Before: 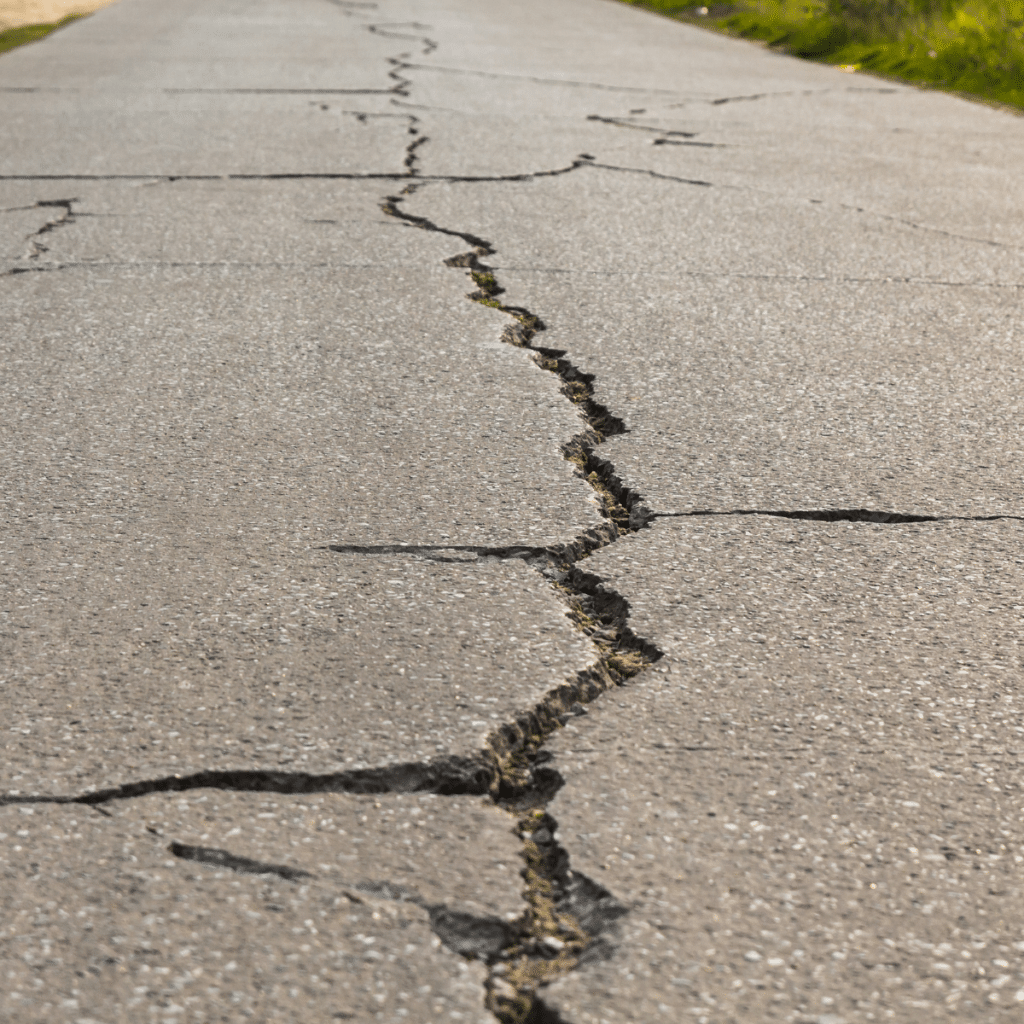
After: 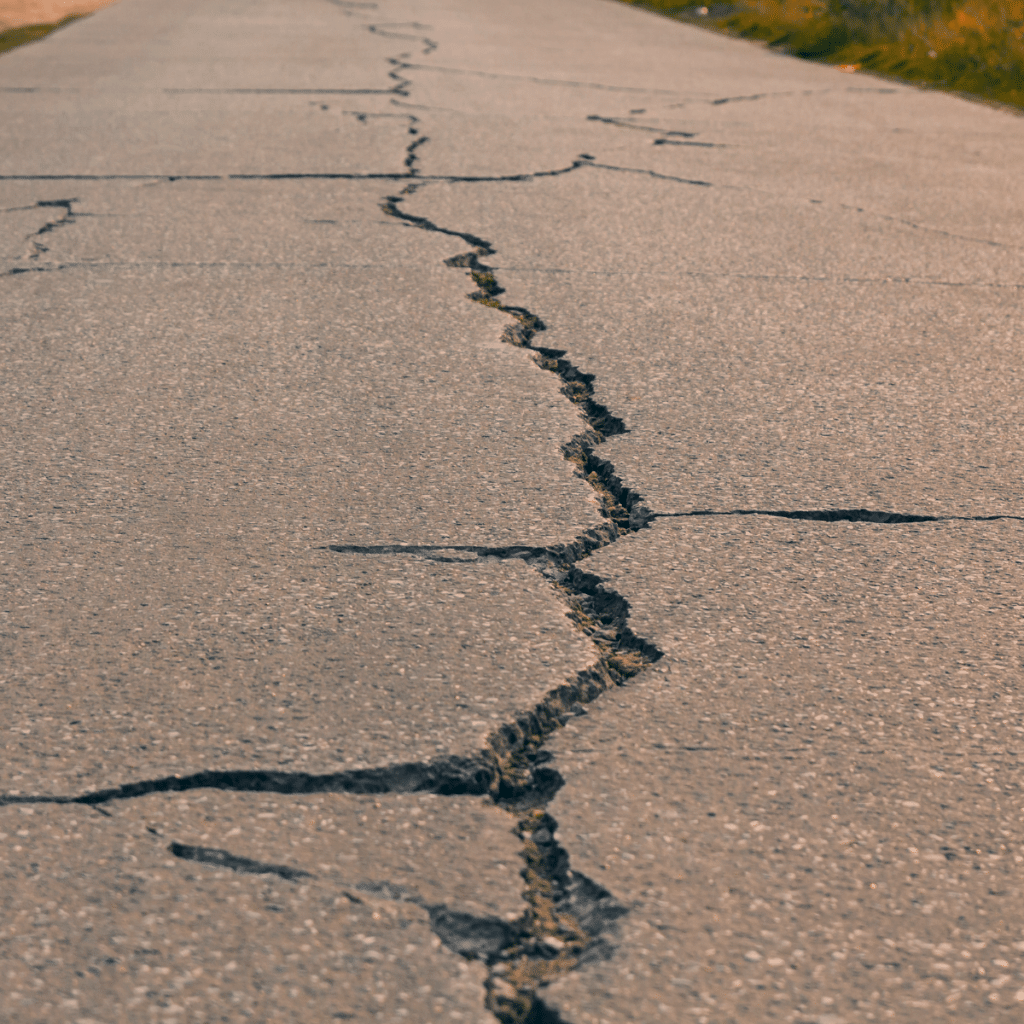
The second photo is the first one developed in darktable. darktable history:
exposure: black level correction 0.001, exposure -0.125 EV, compensate exposure bias true, compensate highlight preservation false
color zones: curves: ch0 [(0, 0.299) (0.25, 0.383) (0.456, 0.352) (0.736, 0.571)]; ch1 [(0, 0.63) (0.151, 0.568) (0.254, 0.416) (0.47, 0.558) (0.732, 0.37) (0.909, 0.492)]; ch2 [(0.004, 0.604) (0.158, 0.443) (0.257, 0.403) (0.761, 0.468)]
color correction: highlights a* 10.32, highlights b* 14.66, shadows a* -9.59, shadows b* -15.02
